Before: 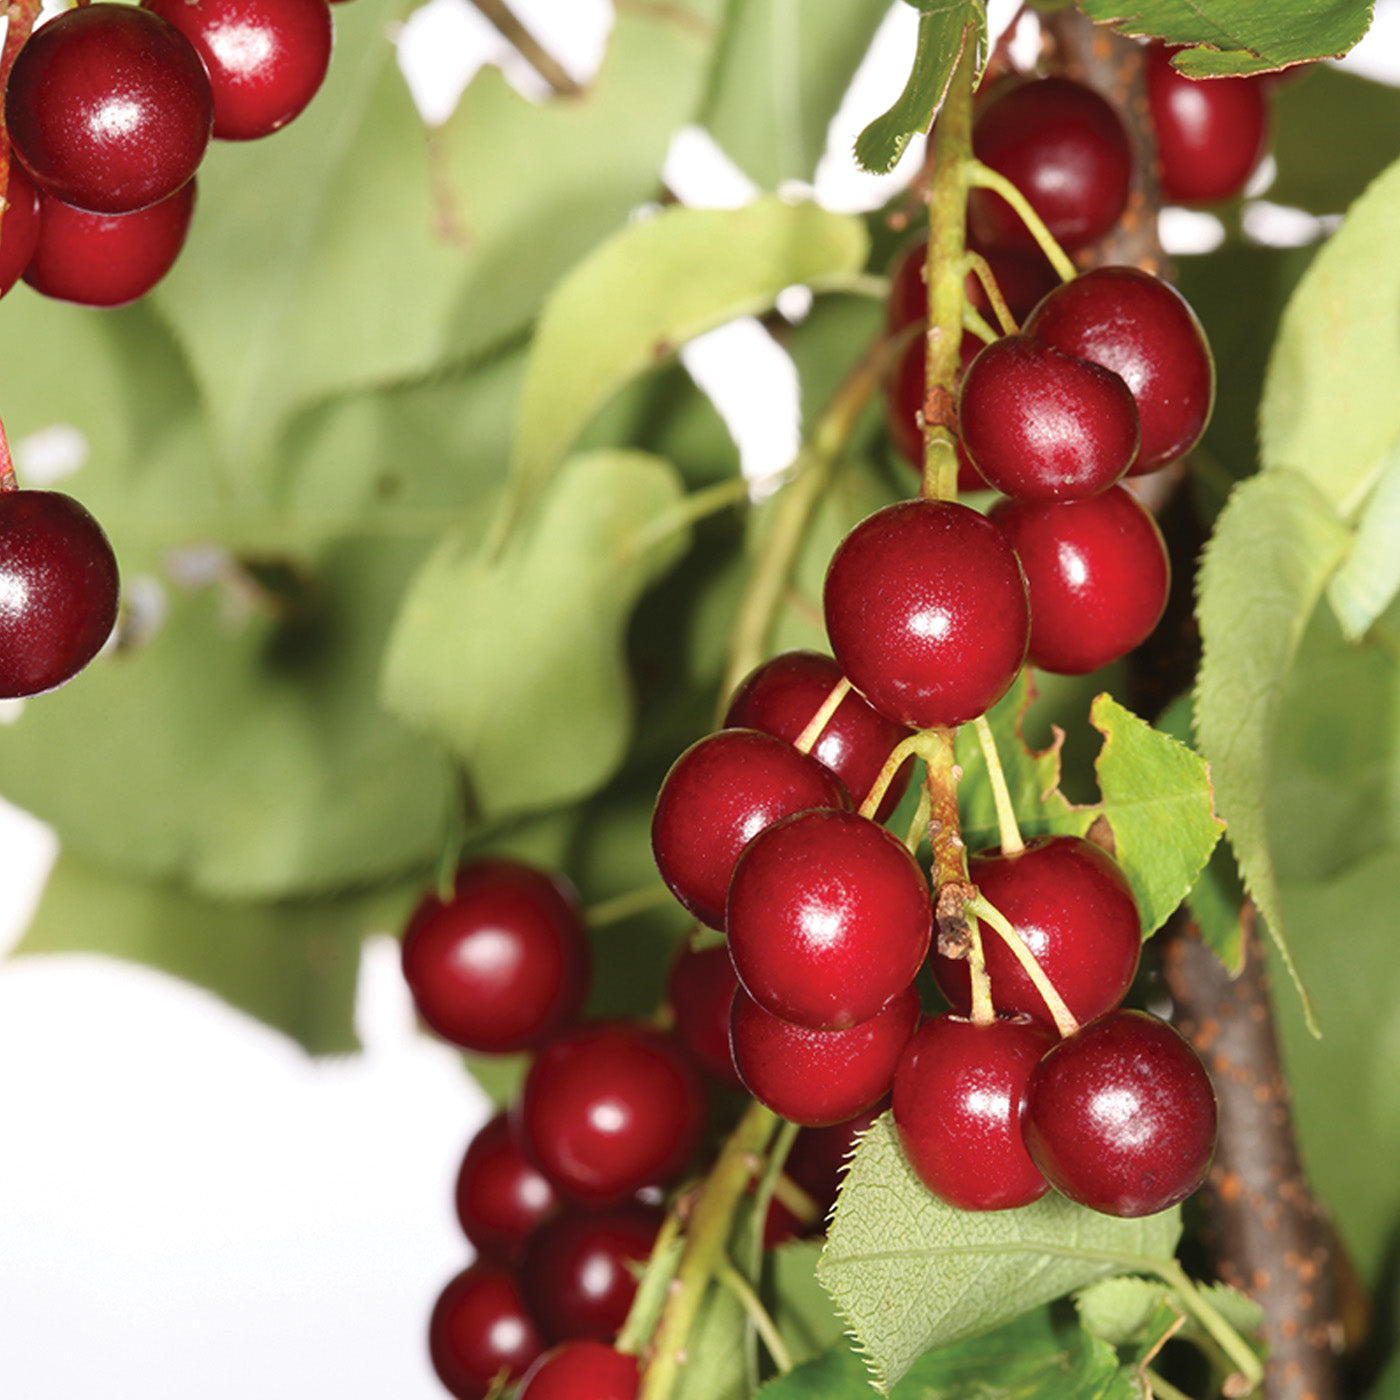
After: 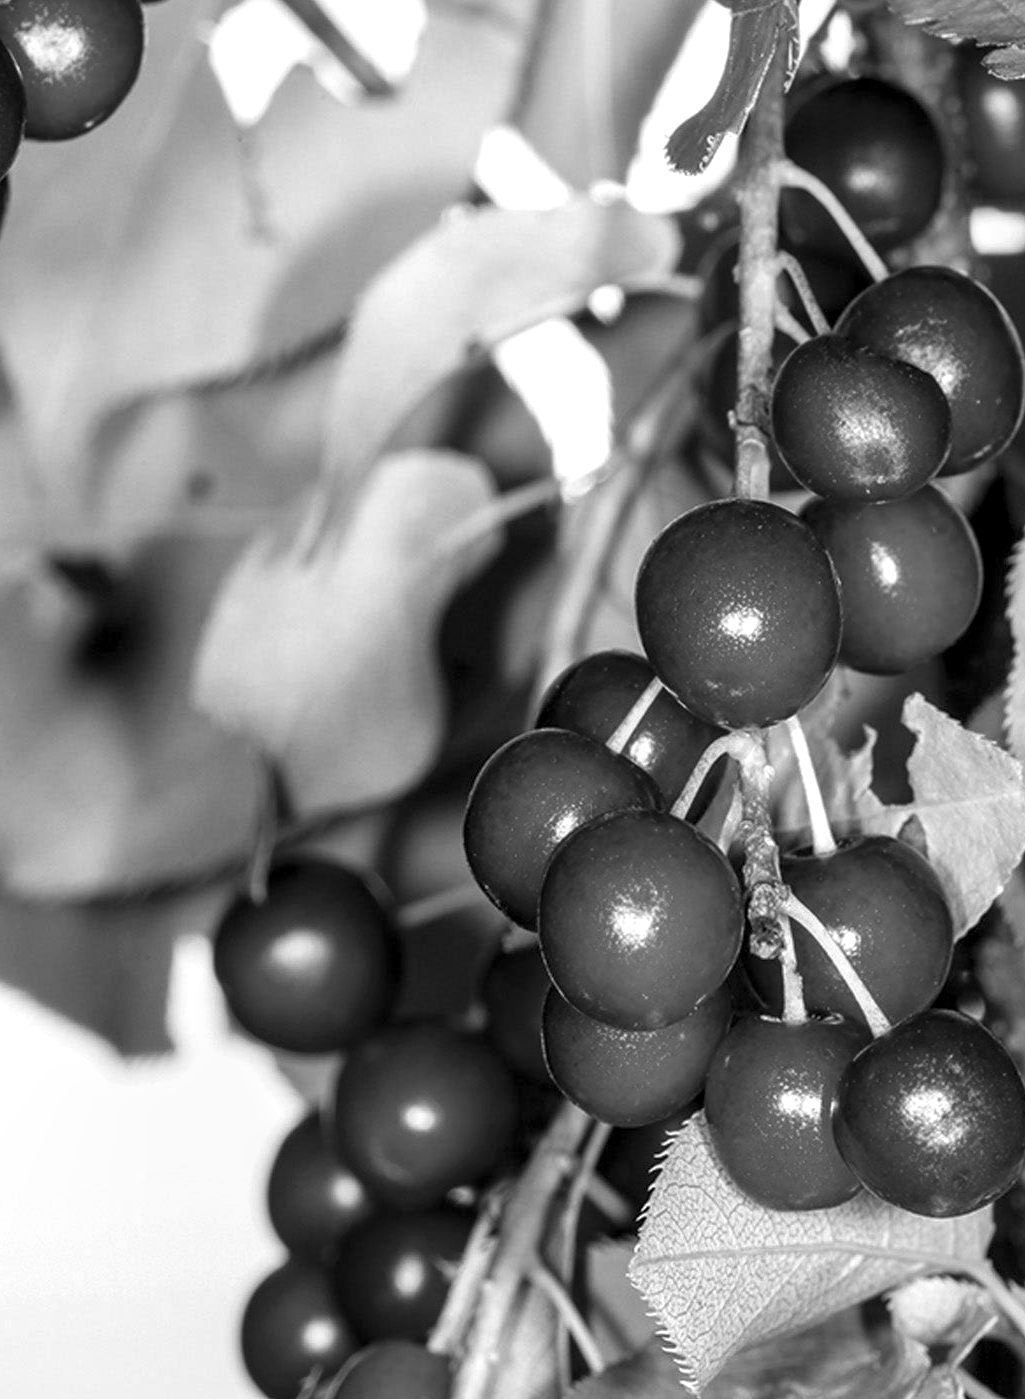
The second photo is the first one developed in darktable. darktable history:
crop: left 13.443%, right 13.31%
monochrome: a -71.75, b 75.82
local contrast: highlights 60%, shadows 60%, detail 160%
